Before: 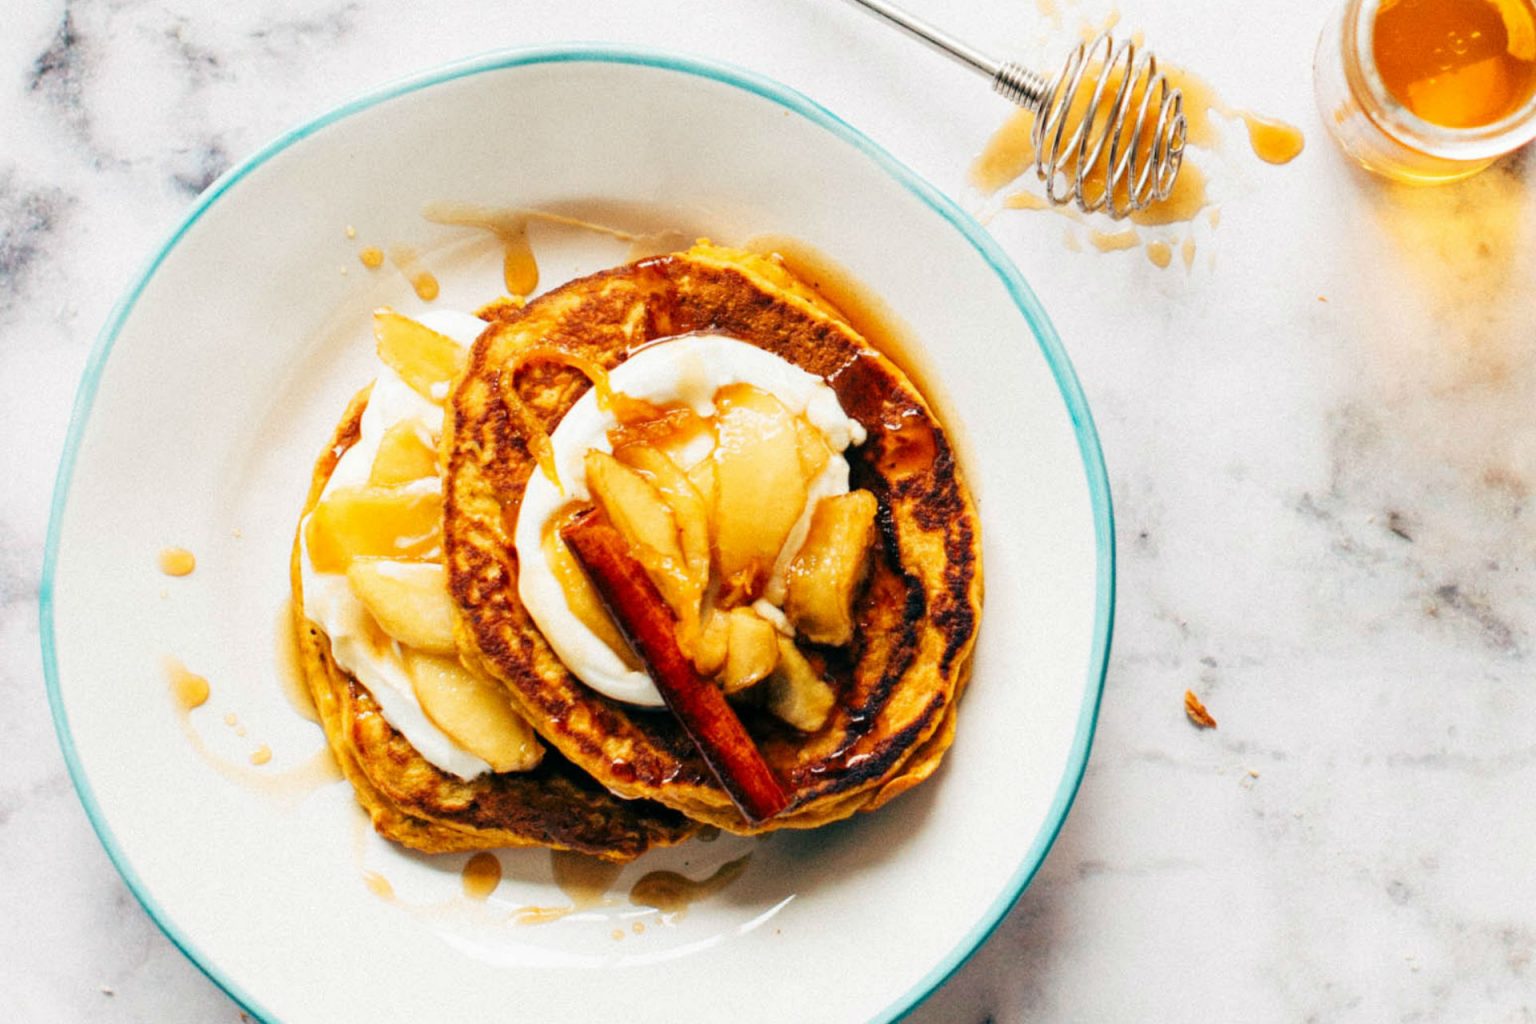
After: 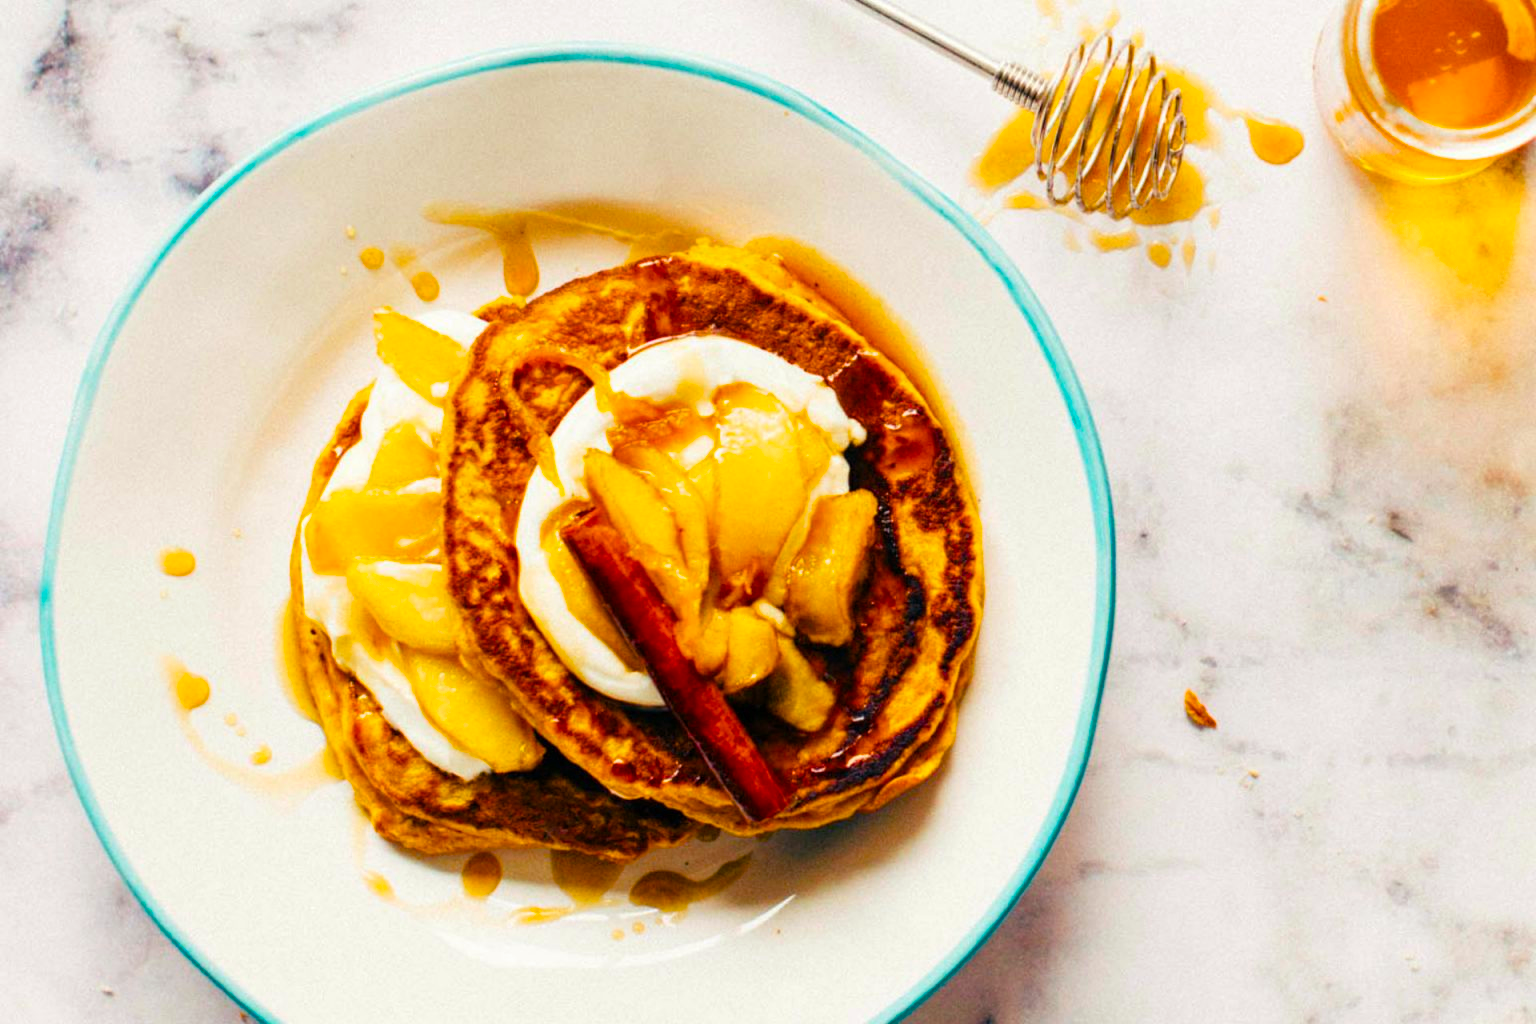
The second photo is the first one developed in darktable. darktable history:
color balance rgb: shadows lift › chroma 3.137%, shadows lift › hue 280.86°, power › chroma 1.071%, power › hue 25.98°, linear chroma grading › global chroma 14.567%, perceptual saturation grading › global saturation 38.989%, global vibrance 12.373%
